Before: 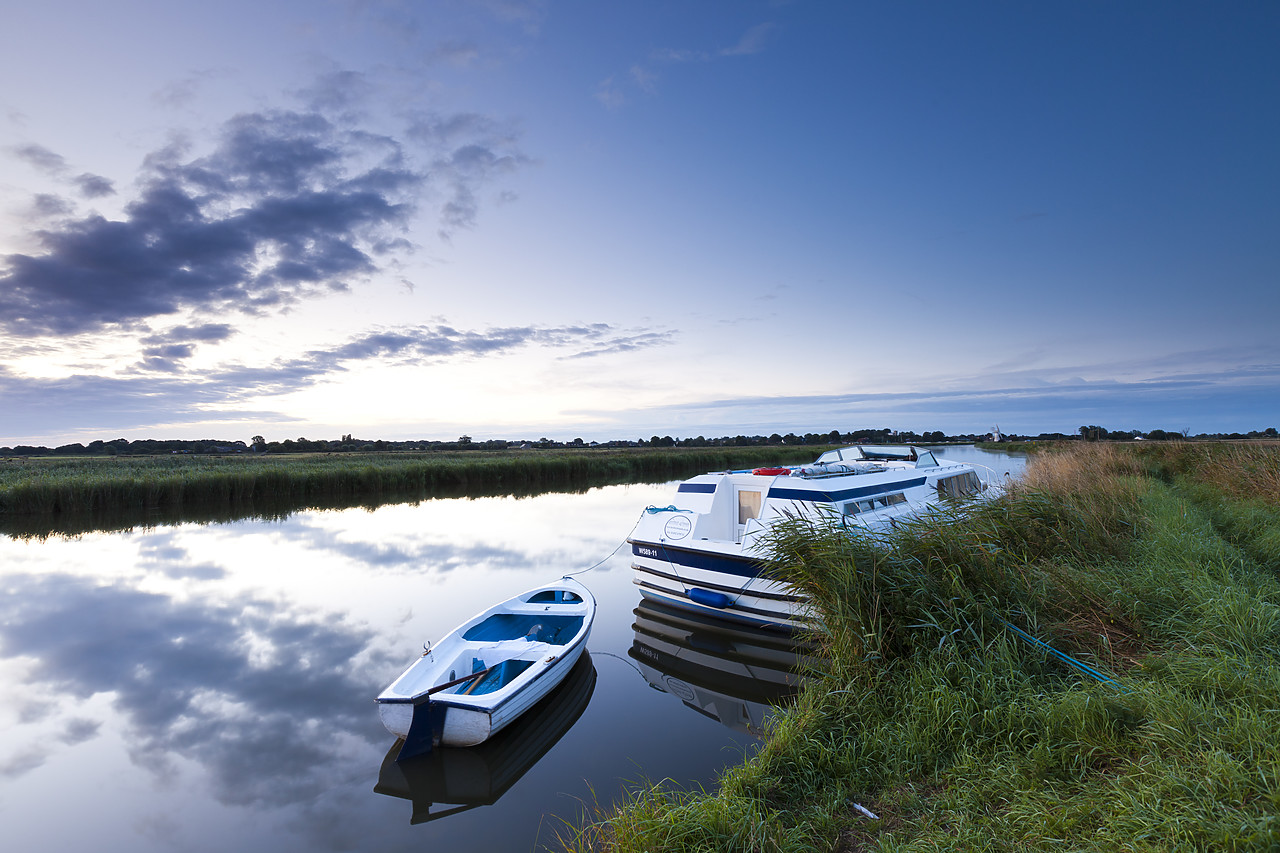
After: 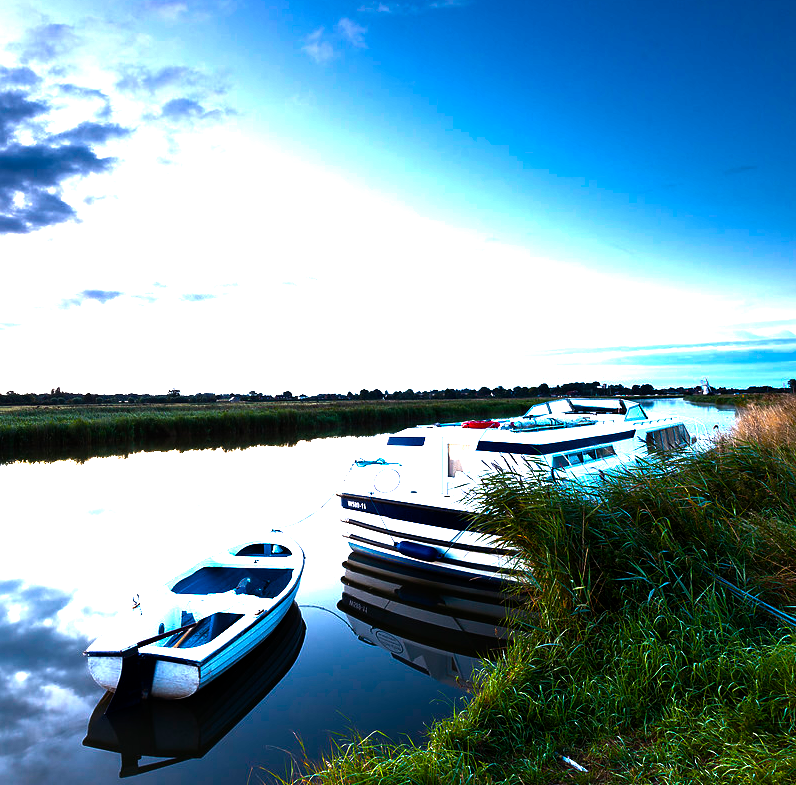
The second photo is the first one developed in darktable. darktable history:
crop and rotate: left 22.753%, top 5.63%, right 14.985%, bottom 2.3%
color balance rgb: perceptual saturation grading › global saturation 36.863%, perceptual saturation grading › shadows 35.006%, perceptual brilliance grading › highlights 74.526%, perceptual brilliance grading › shadows -29.193%, contrast 15.093%
